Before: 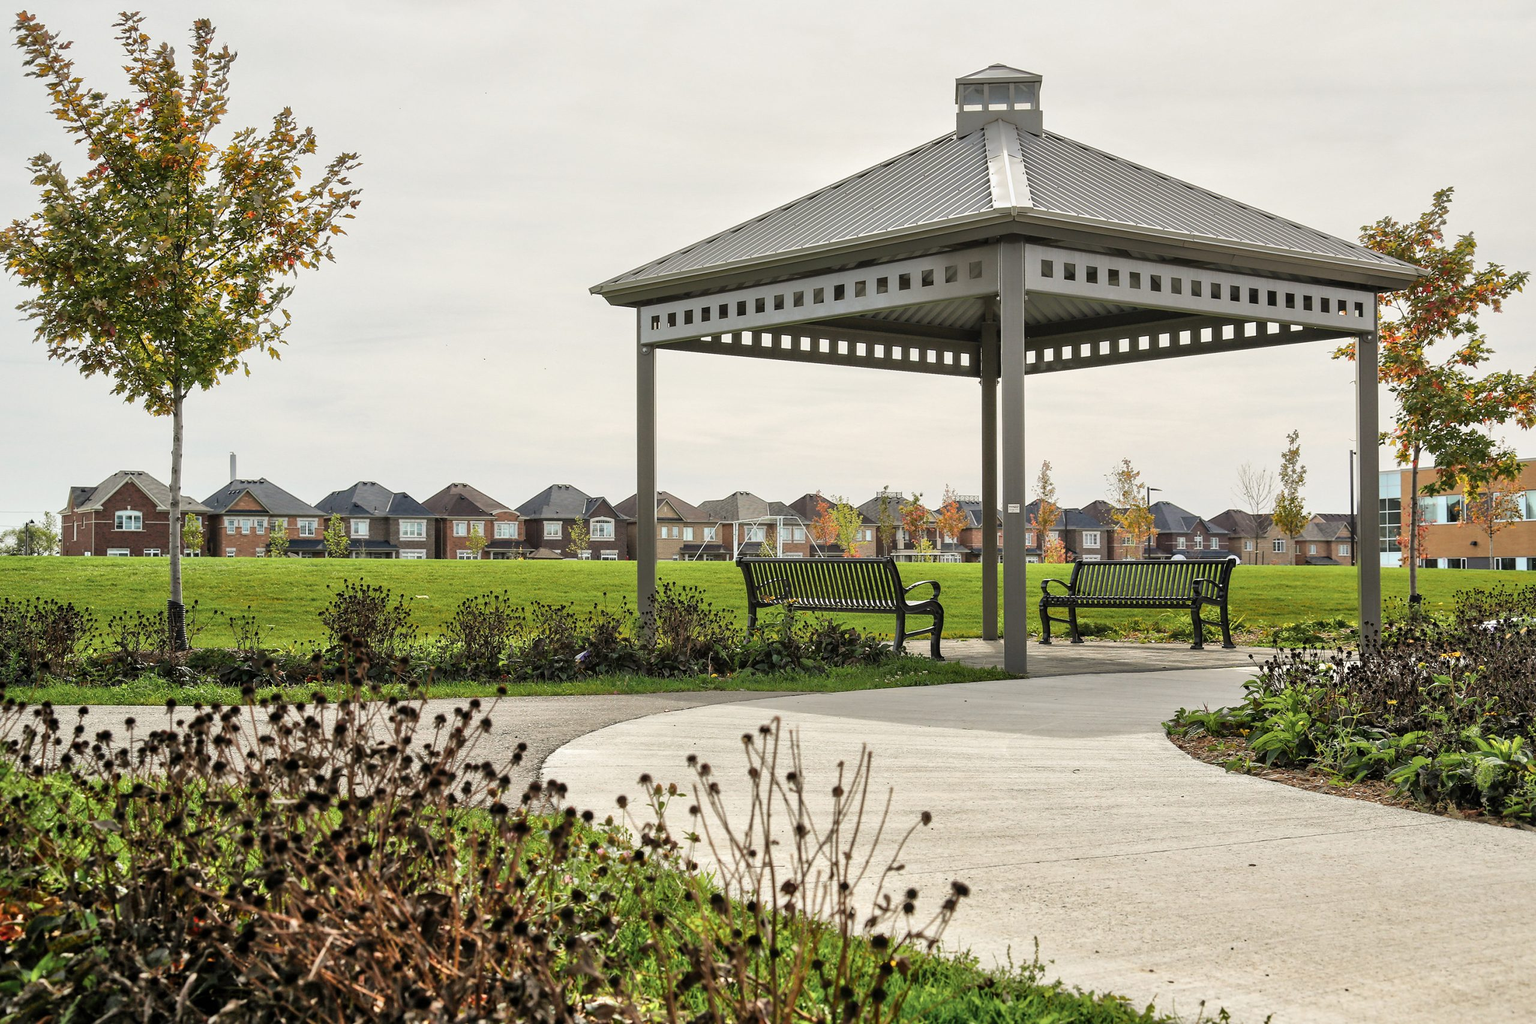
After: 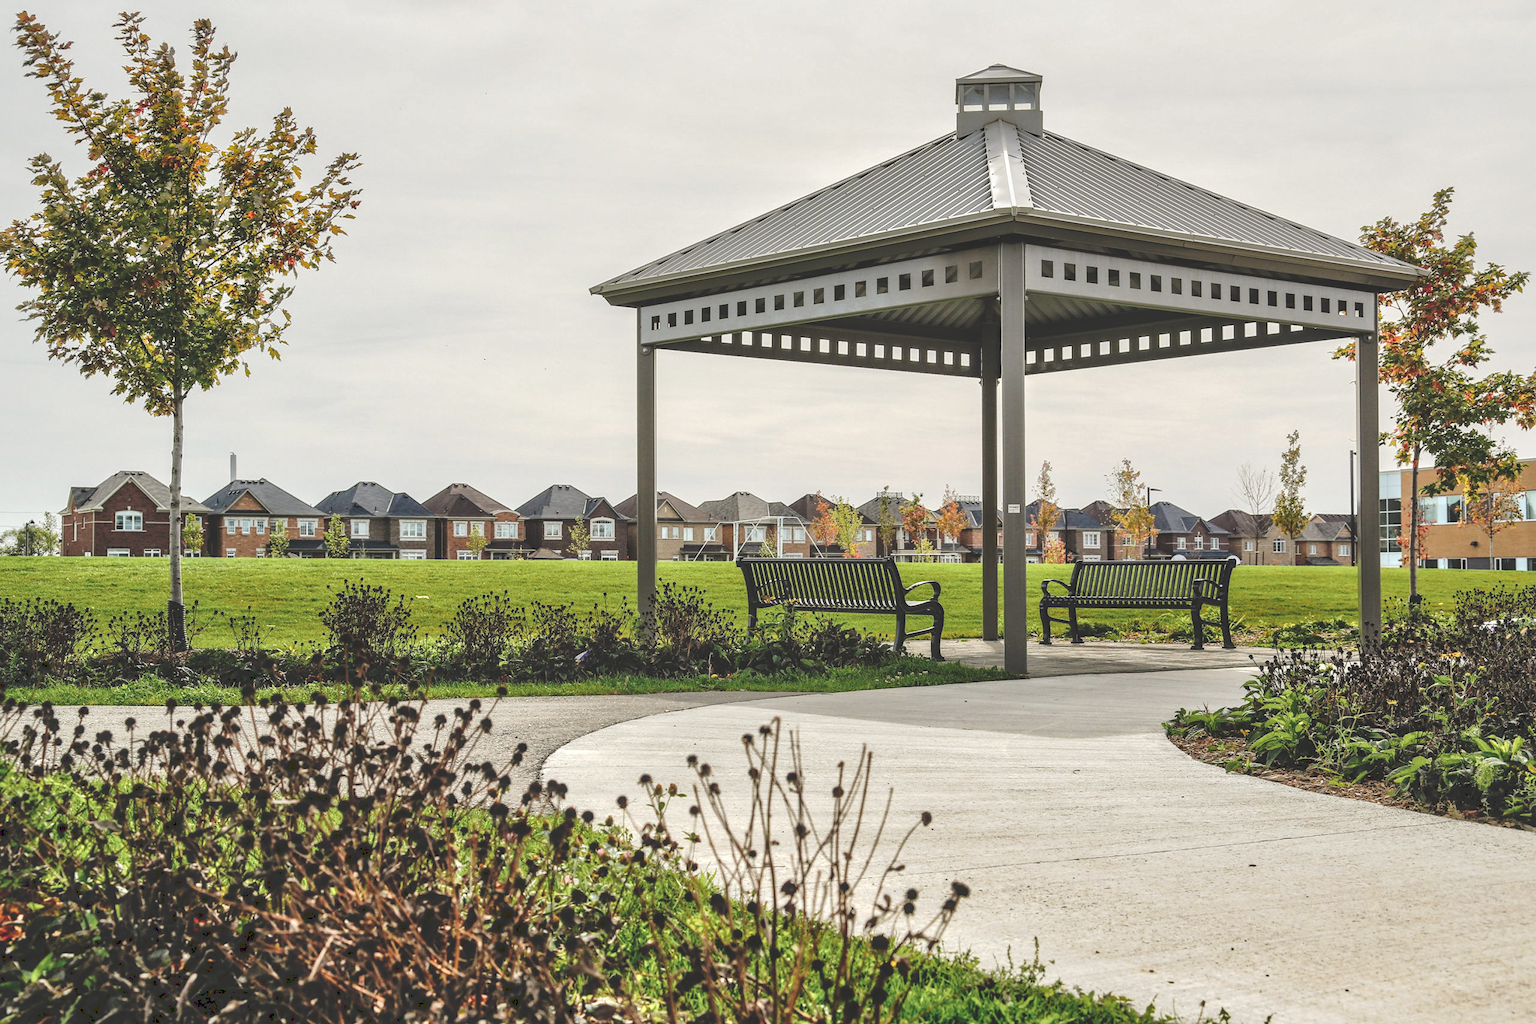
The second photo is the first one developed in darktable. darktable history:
tone curve: curves: ch0 [(0, 0) (0.003, 0.211) (0.011, 0.211) (0.025, 0.215) (0.044, 0.218) (0.069, 0.224) (0.1, 0.227) (0.136, 0.233) (0.177, 0.247) (0.224, 0.275) (0.277, 0.309) (0.335, 0.366) (0.399, 0.438) (0.468, 0.515) (0.543, 0.586) (0.623, 0.658) (0.709, 0.735) (0.801, 0.821) (0.898, 0.889) (1, 1)], preserve colors none
local contrast: detail 130%
